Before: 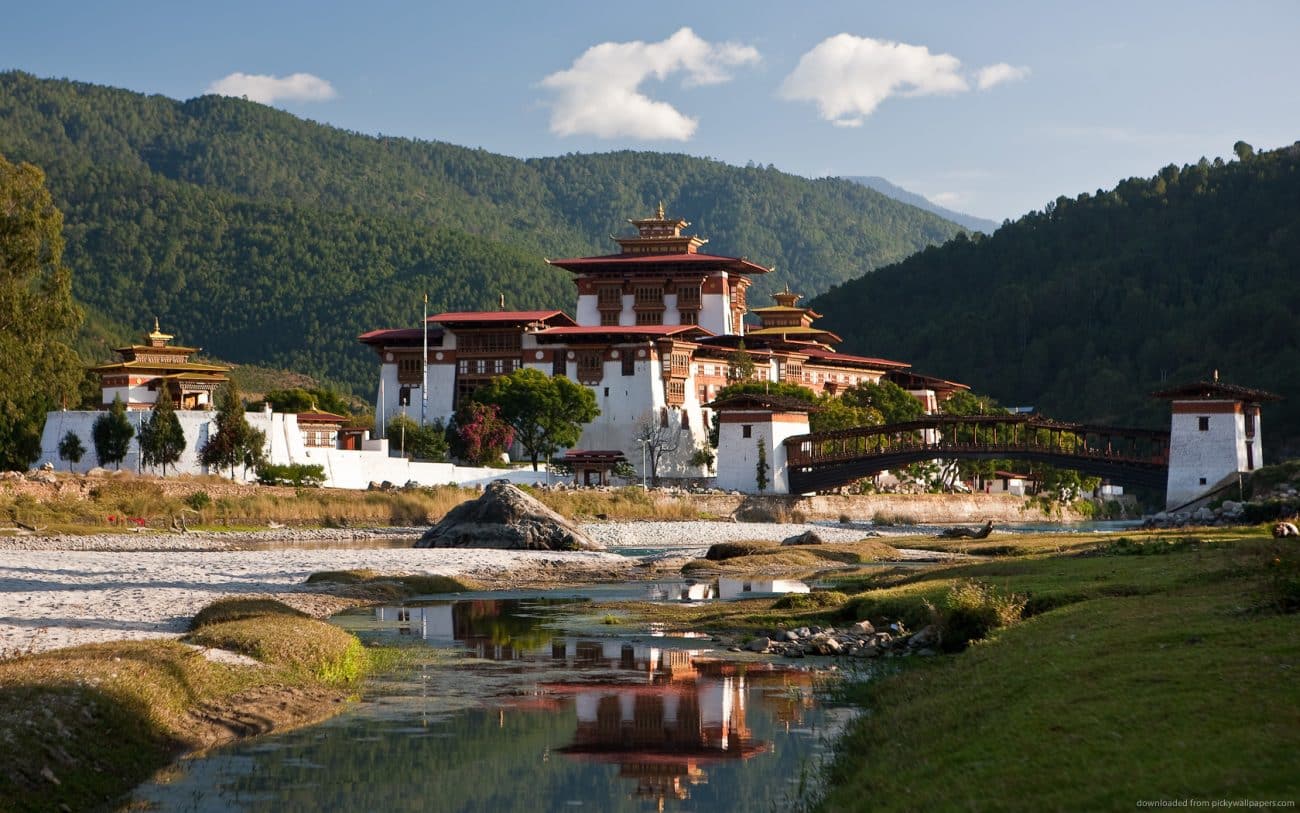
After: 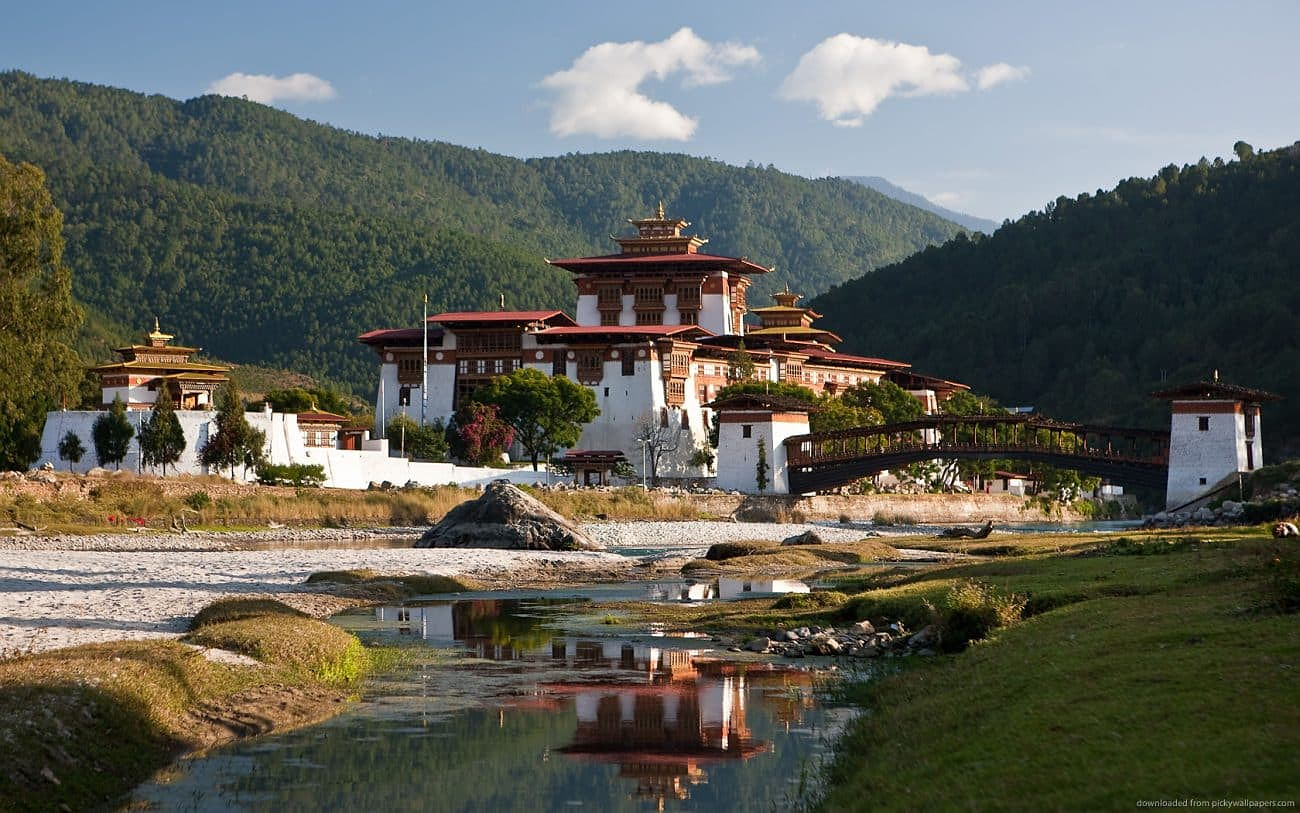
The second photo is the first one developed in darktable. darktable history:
sharpen: radius 1.048, threshold 0.885
